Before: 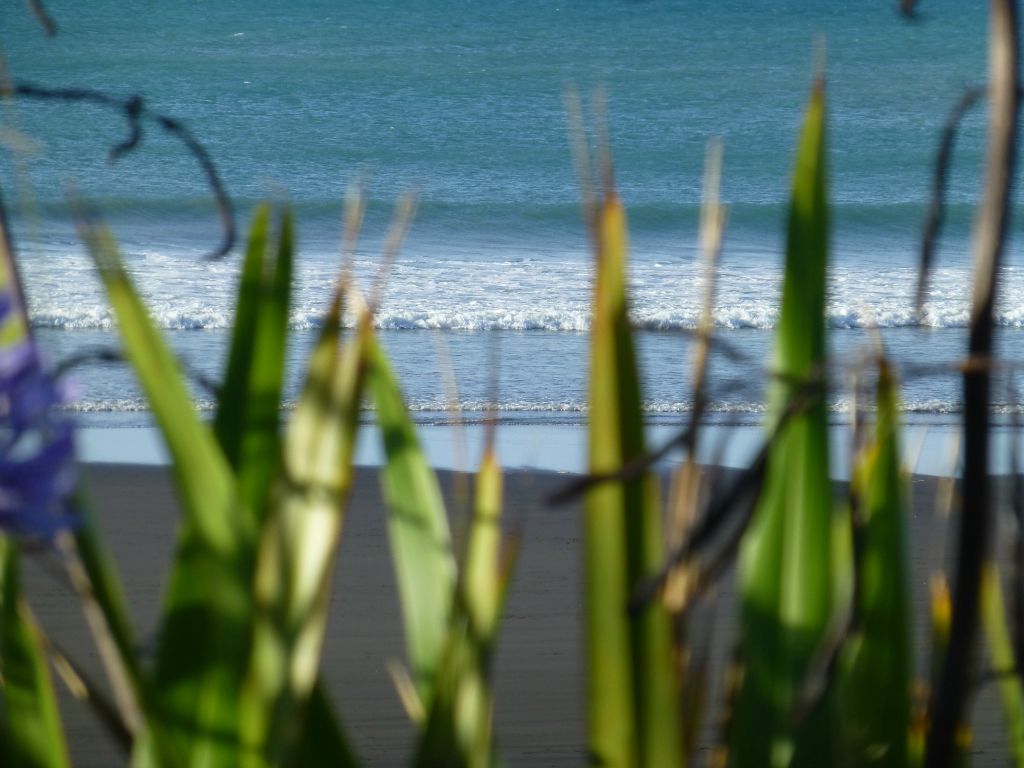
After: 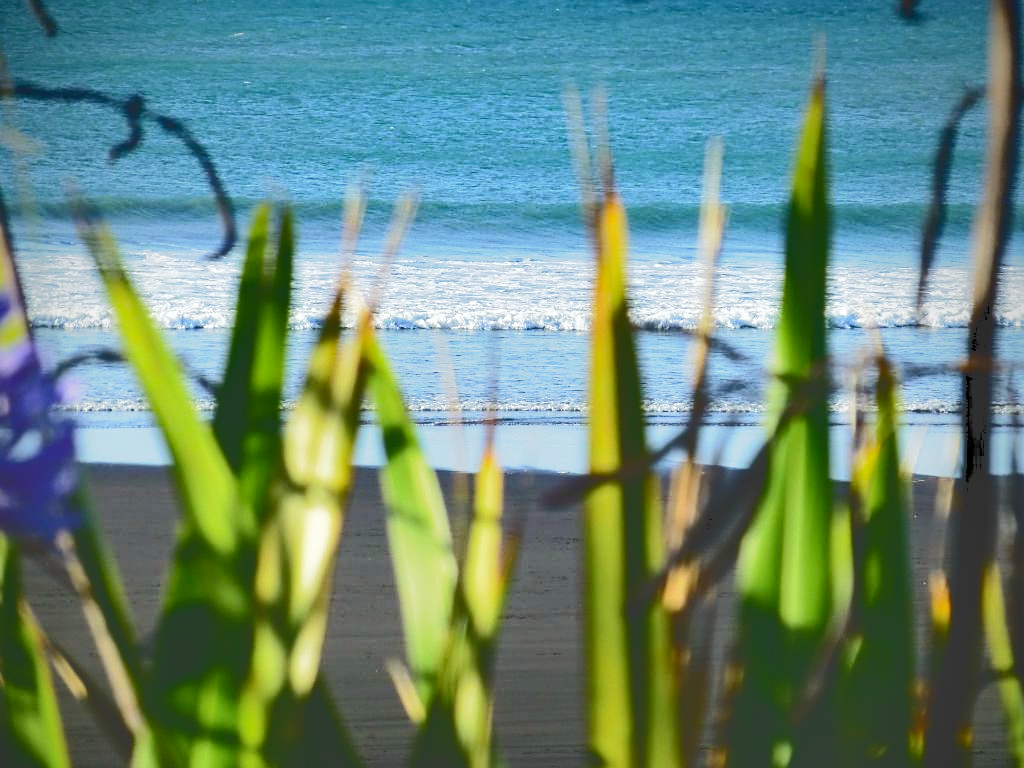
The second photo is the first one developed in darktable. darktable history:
base curve: curves: ch0 [(0, 0) (0.005, 0.002) (0.193, 0.295) (0.399, 0.664) (0.75, 0.928) (1, 1)], preserve colors none
tone curve: curves: ch0 [(0, 0) (0.003, 0.219) (0.011, 0.219) (0.025, 0.223) (0.044, 0.226) (0.069, 0.232) (0.1, 0.24) (0.136, 0.245) (0.177, 0.257) (0.224, 0.281) (0.277, 0.324) (0.335, 0.392) (0.399, 0.484) (0.468, 0.585) (0.543, 0.672) (0.623, 0.741) (0.709, 0.788) (0.801, 0.835) (0.898, 0.878) (1, 1)], color space Lab, independent channels, preserve colors none
haze removal: compatibility mode true, adaptive false
sharpen: on, module defaults
shadows and highlights: radius 131.81, soften with gaussian
vignetting: fall-off radius 60.85%, brightness -0.61, saturation 0.001, center (-0.024, 0.399), unbound false
